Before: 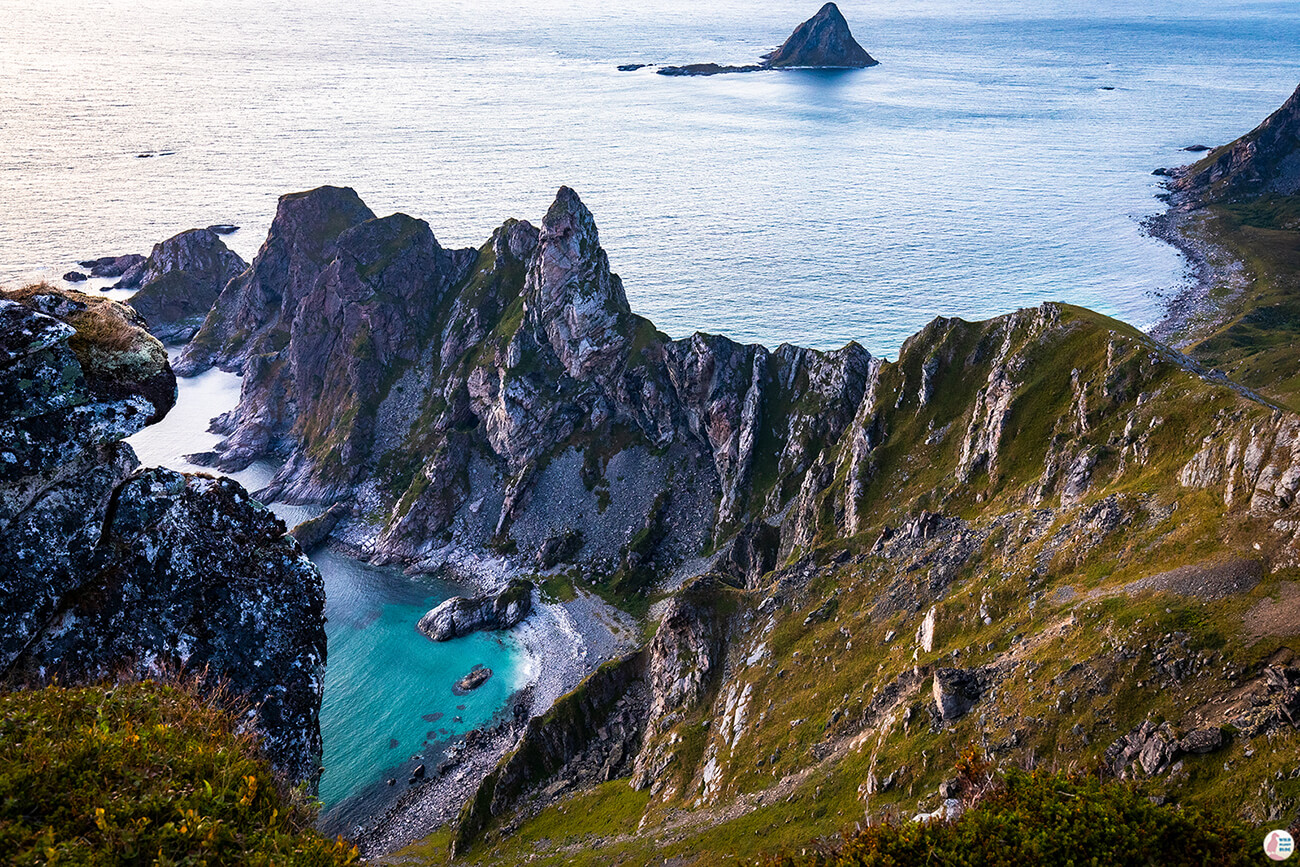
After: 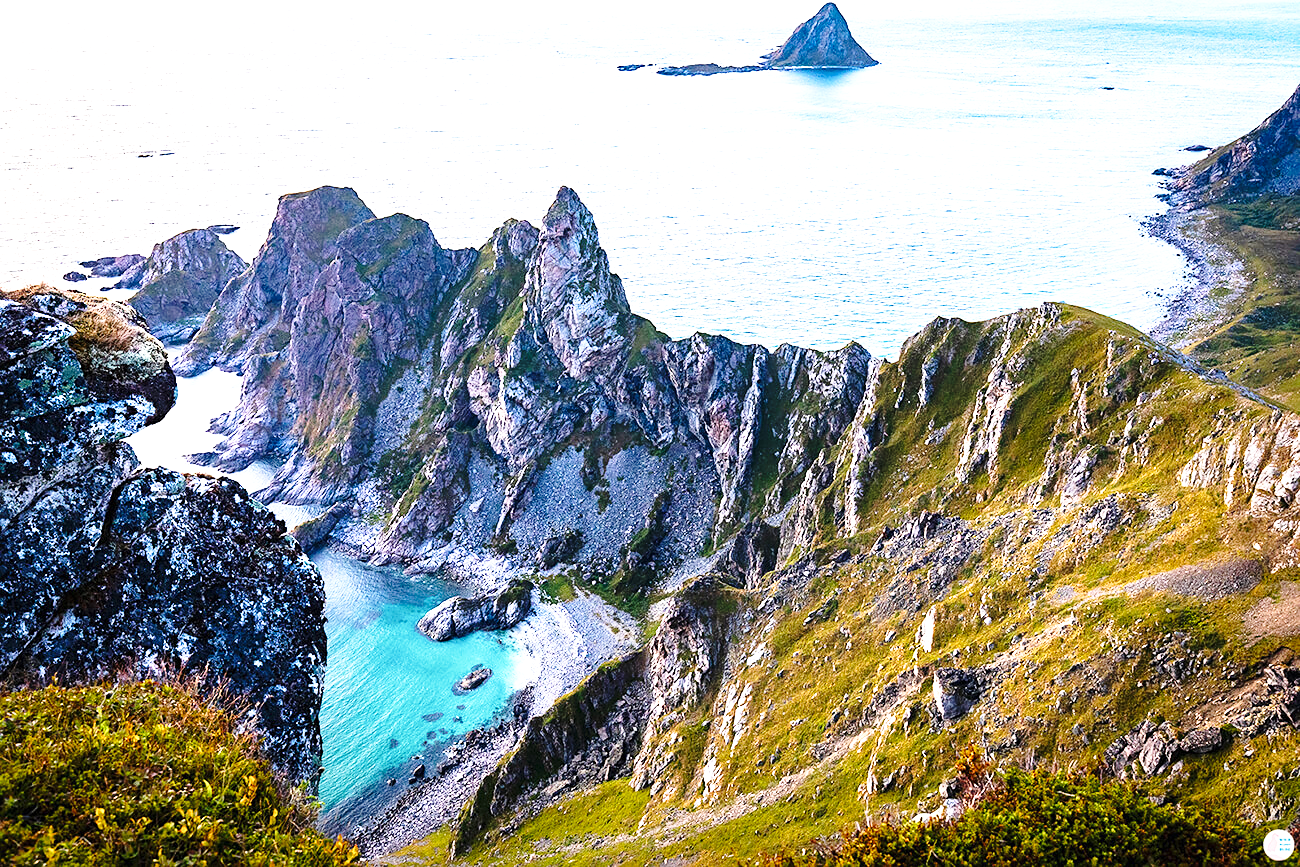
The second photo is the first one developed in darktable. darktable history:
exposure: black level correction 0, exposure 1 EV, compensate exposure bias true, compensate highlight preservation false
base curve: curves: ch0 [(0, 0) (0.028, 0.03) (0.121, 0.232) (0.46, 0.748) (0.859, 0.968) (1, 1)], preserve colors none
tone equalizer: on, module defaults
sharpen: amount 0.2
